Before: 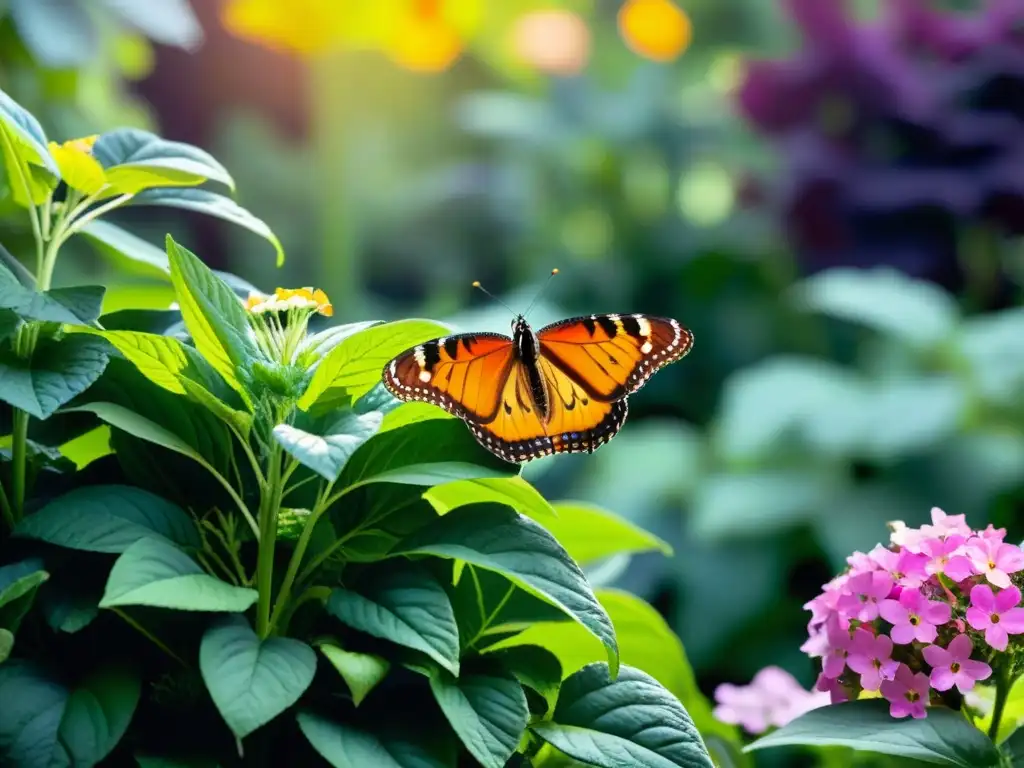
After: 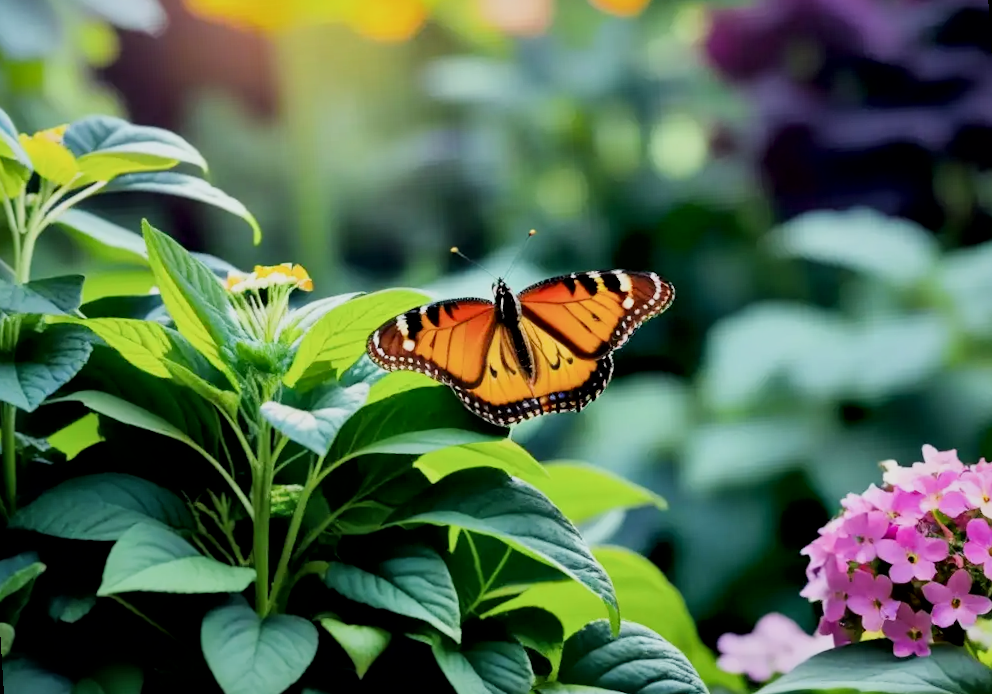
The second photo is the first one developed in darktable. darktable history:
local contrast: mode bilateral grid, contrast 25, coarseness 60, detail 151%, midtone range 0.2
filmic rgb: black relative exposure -7.65 EV, white relative exposure 4.56 EV, hardness 3.61
rotate and perspective: rotation -3.52°, crop left 0.036, crop right 0.964, crop top 0.081, crop bottom 0.919
